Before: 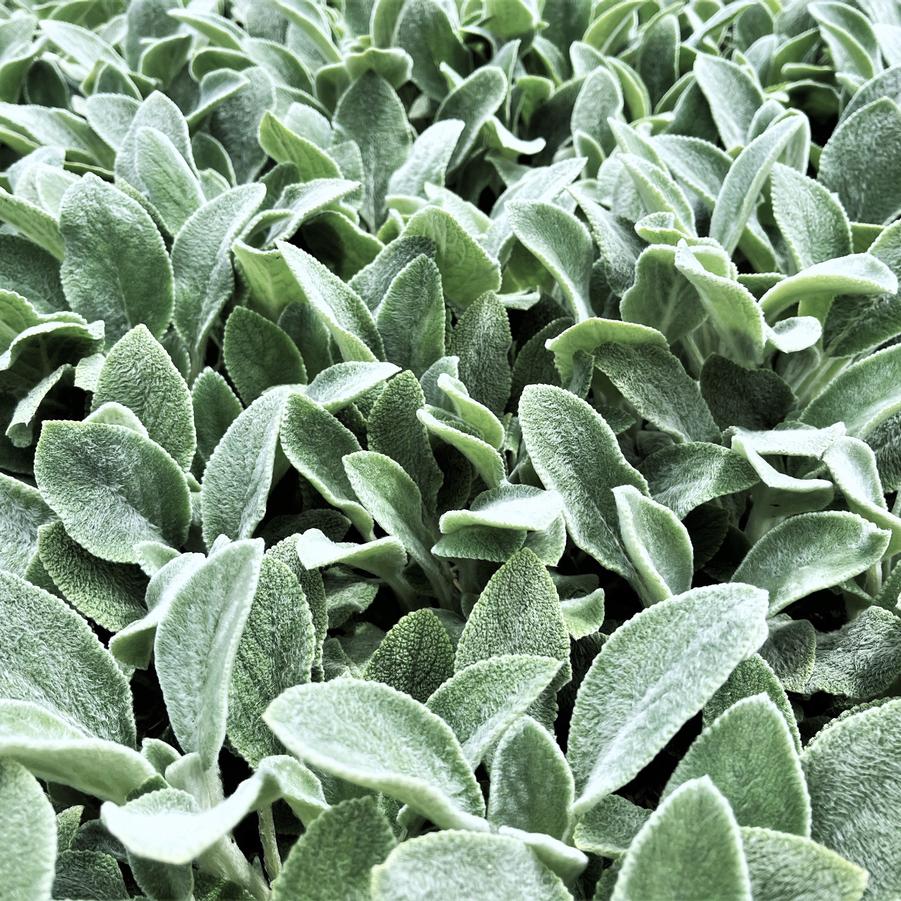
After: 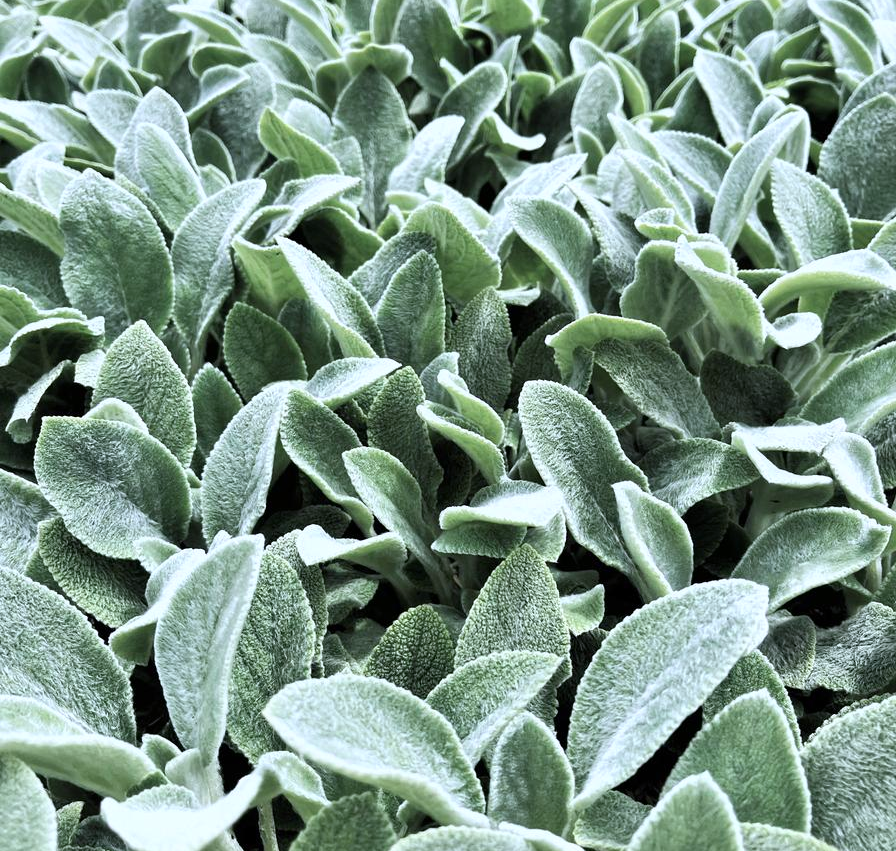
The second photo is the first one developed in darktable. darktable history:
crop: top 0.46%, right 0.259%, bottom 4.991%
color calibration: illuminant as shot in camera, x 0.358, y 0.373, temperature 4628.91 K
